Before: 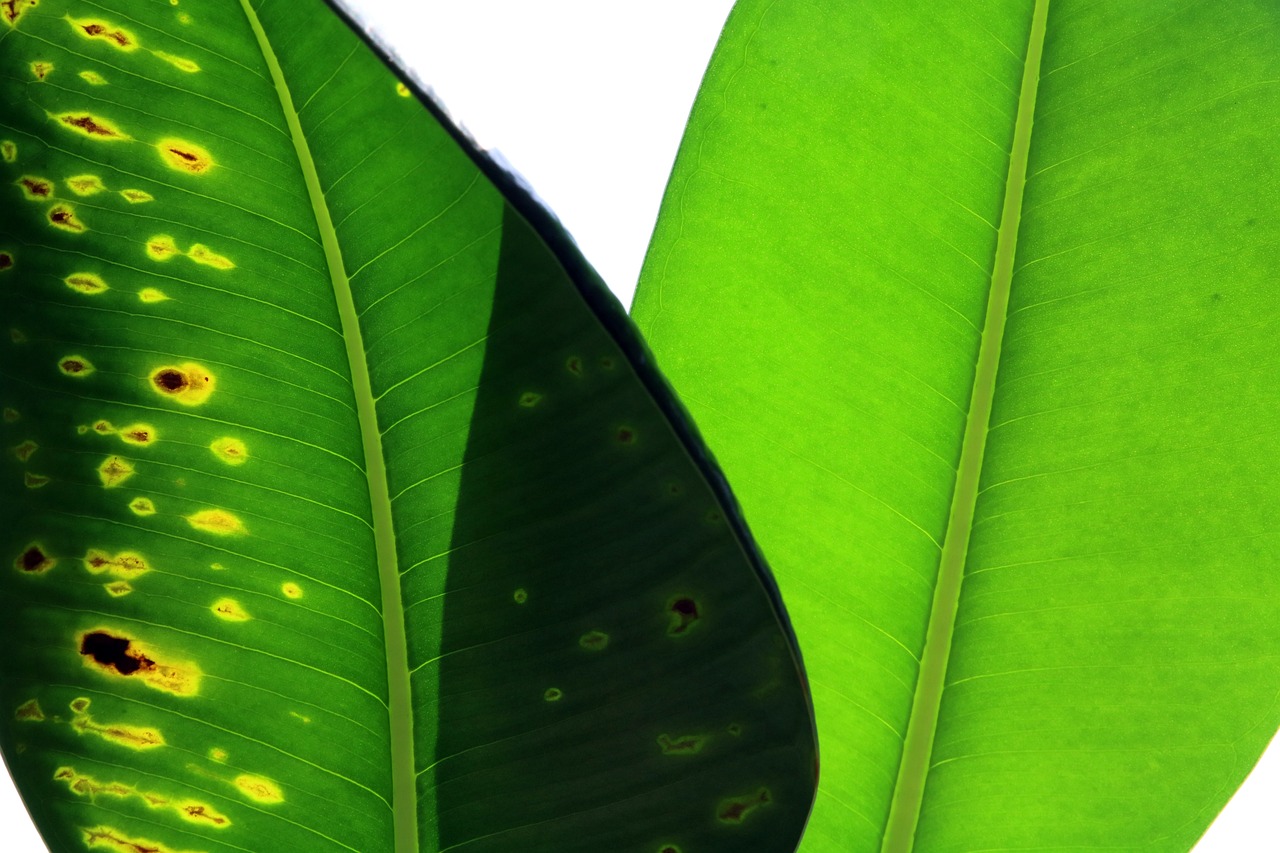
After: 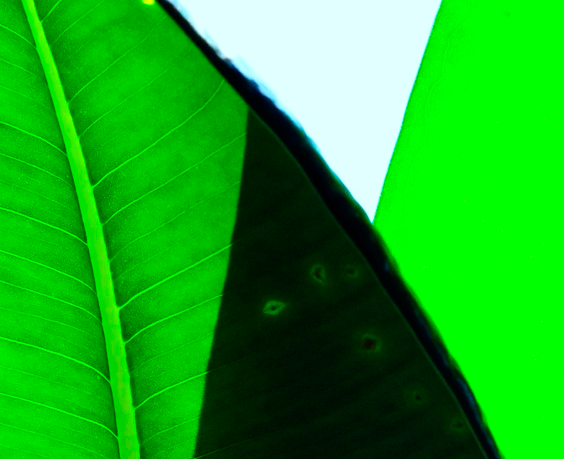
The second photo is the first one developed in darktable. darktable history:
haze removal: compatibility mode true, adaptive false
color zones: curves: ch0 [(0, 0.558) (0.143, 0.559) (0.286, 0.529) (0.429, 0.505) (0.571, 0.5) (0.714, 0.5) (0.857, 0.5) (1, 0.558)]; ch1 [(0, 0.469) (0.01, 0.469) (0.12, 0.446) (0.248, 0.469) (0.5, 0.5) (0.748, 0.5) (0.99, 0.469) (1, 0.469)]
color balance rgb: shadows lift › hue 87.2°, highlights gain › luminance -32.956%, highlights gain › chroma 5.65%, highlights gain › hue 219.5°, perceptual saturation grading › global saturation 36.848%
crop: left 20.002%, top 10.898%, right 35.869%, bottom 34.605%
base curve: curves: ch0 [(0, 0) (0.007, 0.004) (0.027, 0.03) (0.046, 0.07) (0.207, 0.54) (0.442, 0.872) (0.673, 0.972) (1, 1)], preserve colors none
